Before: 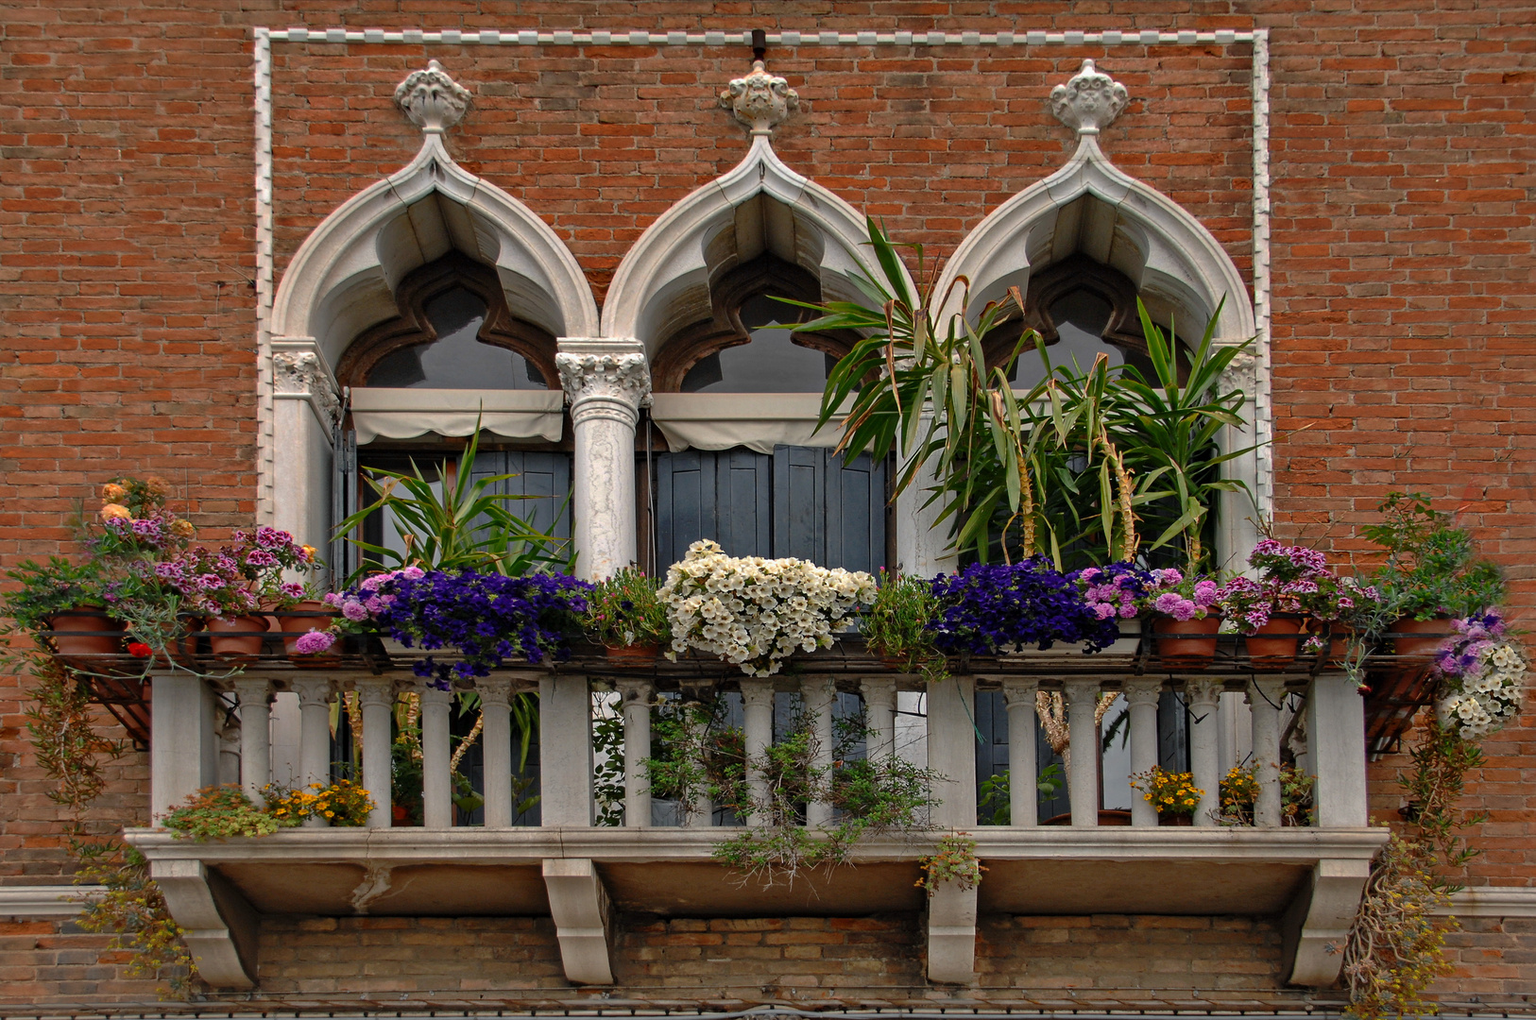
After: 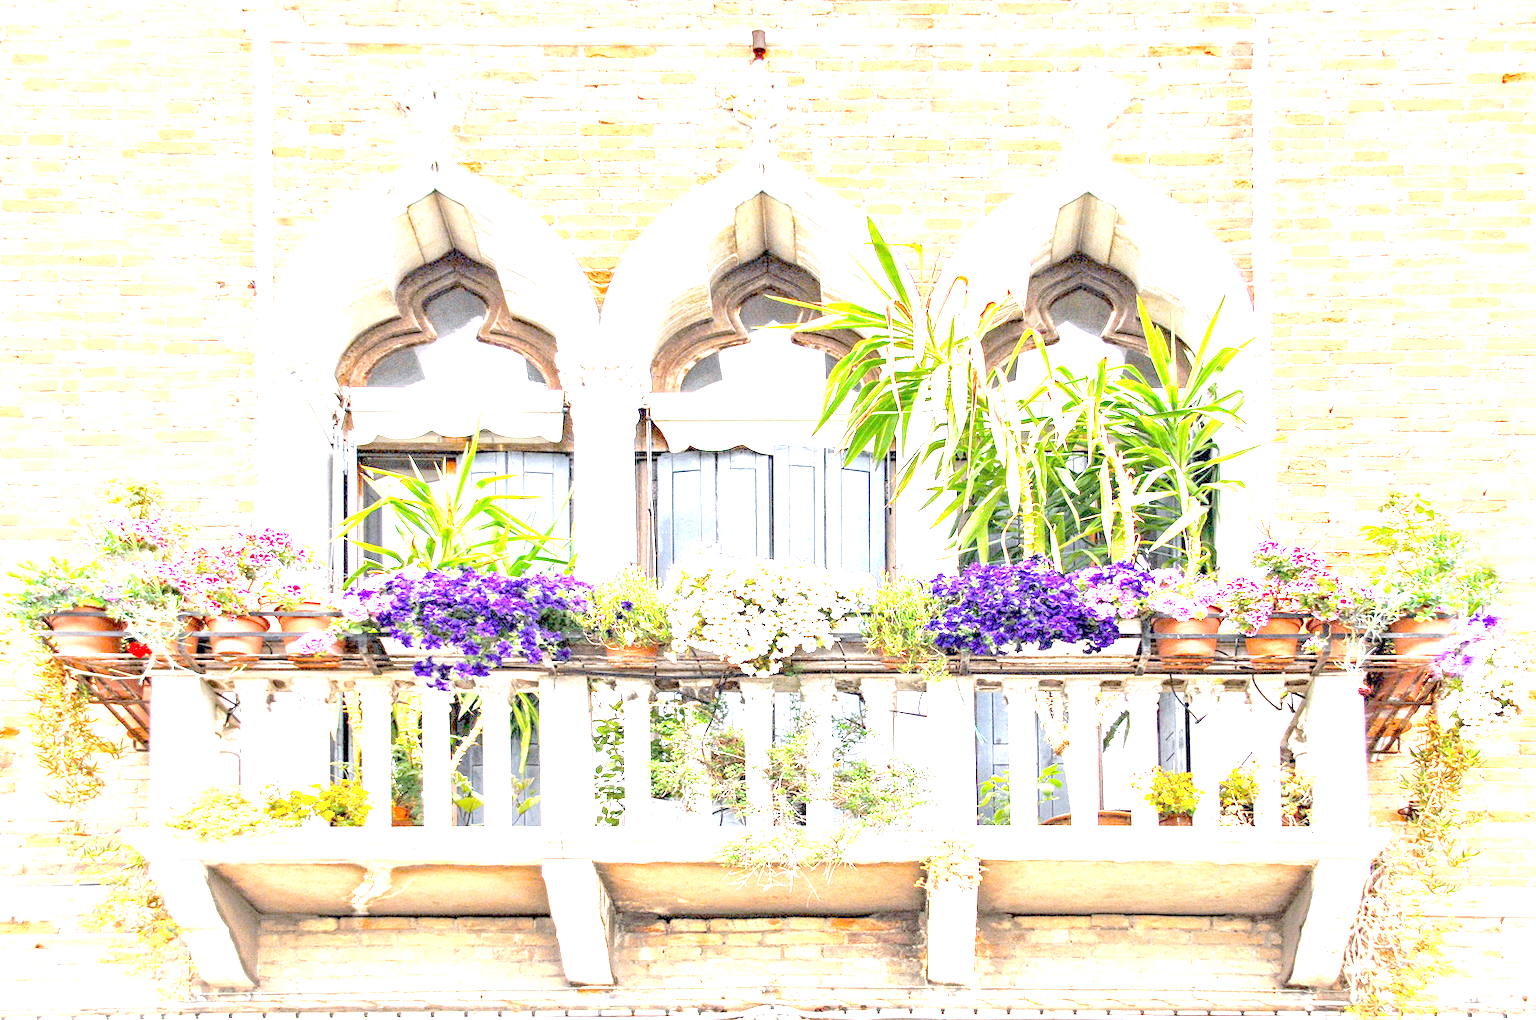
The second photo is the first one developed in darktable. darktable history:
white balance: red 1, blue 1.079
exposure: black level correction 0.005, exposure 2.084 EV, compensate highlight preservation false
local contrast: on, module defaults
